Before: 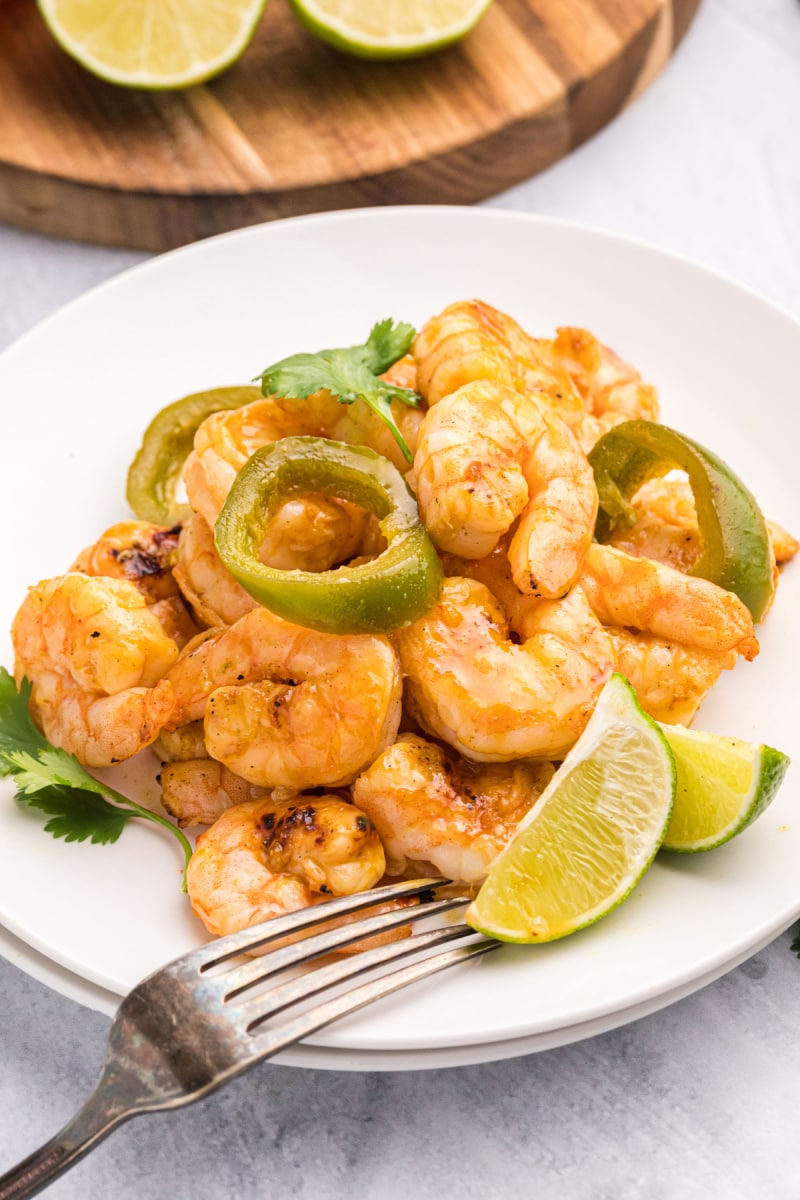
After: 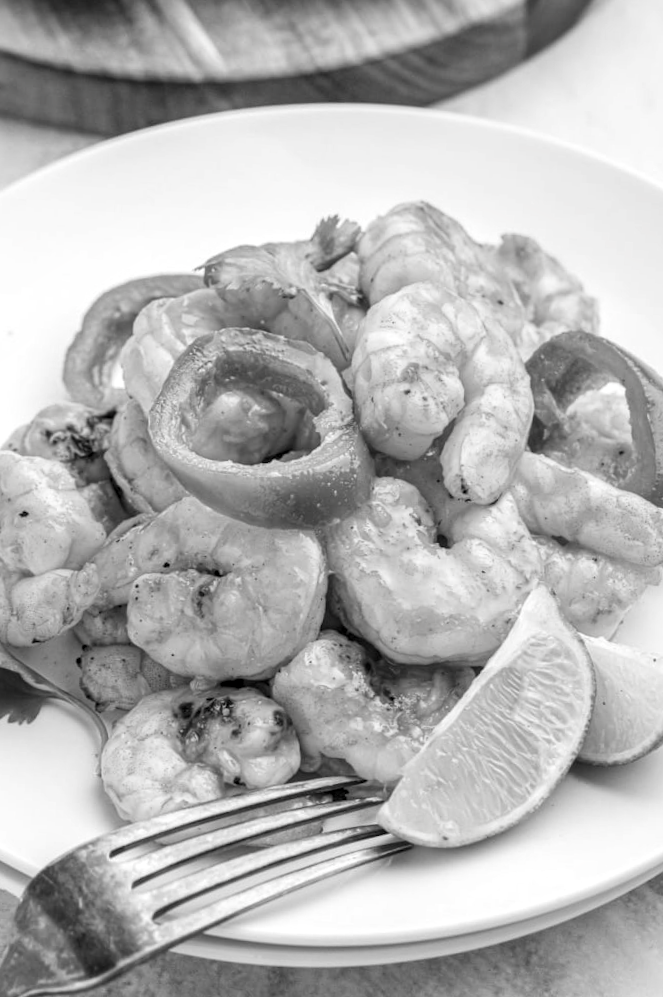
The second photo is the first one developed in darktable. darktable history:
crop and rotate: angle -3.28°, left 5.346%, top 5.161%, right 4.693%, bottom 4.717%
contrast brightness saturation: saturation -0.995
color balance rgb: perceptual saturation grading › global saturation 20%, perceptual saturation grading › highlights -25.34%, perceptual saturation grading › shadows 26.024%, global vibrance 20%
local contrast: on, module defaults
